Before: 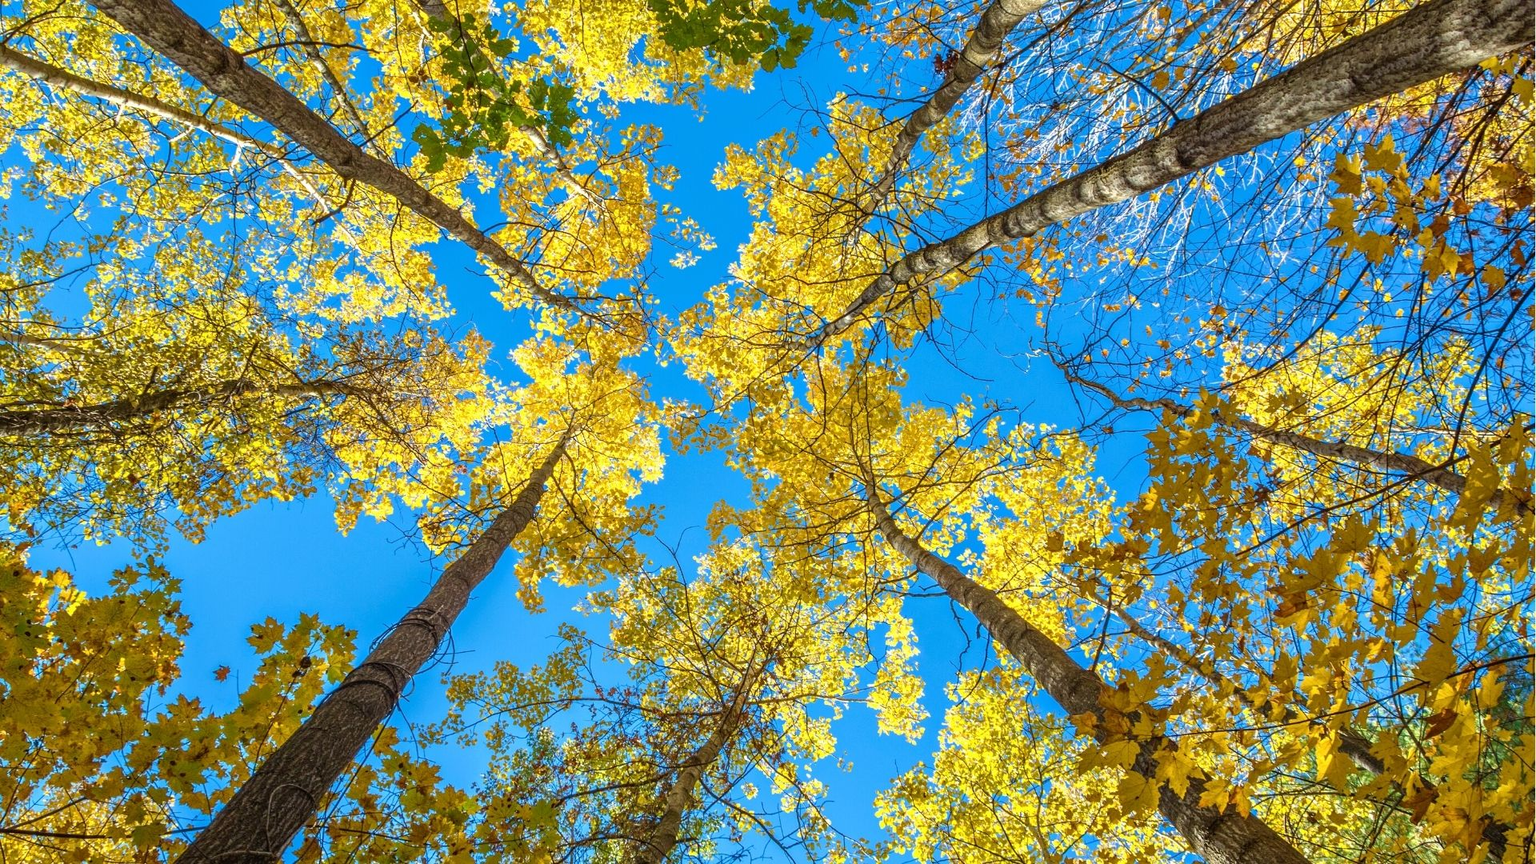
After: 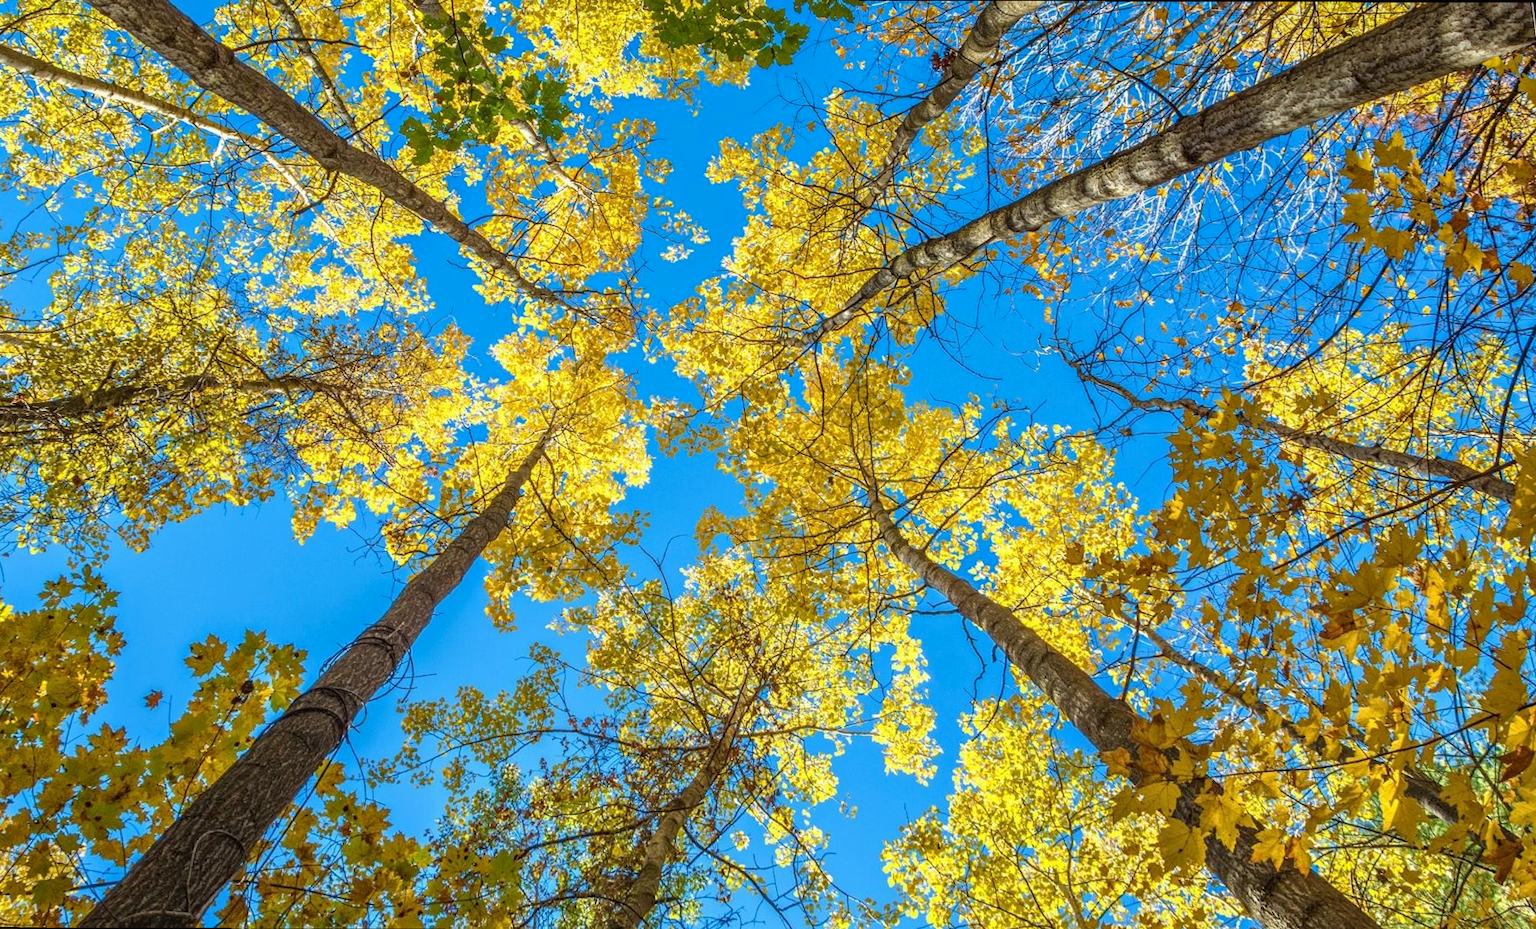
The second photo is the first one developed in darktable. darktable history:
rotate and perspective: rotation 0.215°, lens shift (vertical) -0.139, crop left 0.069, crop right 0.939, crop top 0.002, crop bottom 0.996
local contrast: detail 110%
